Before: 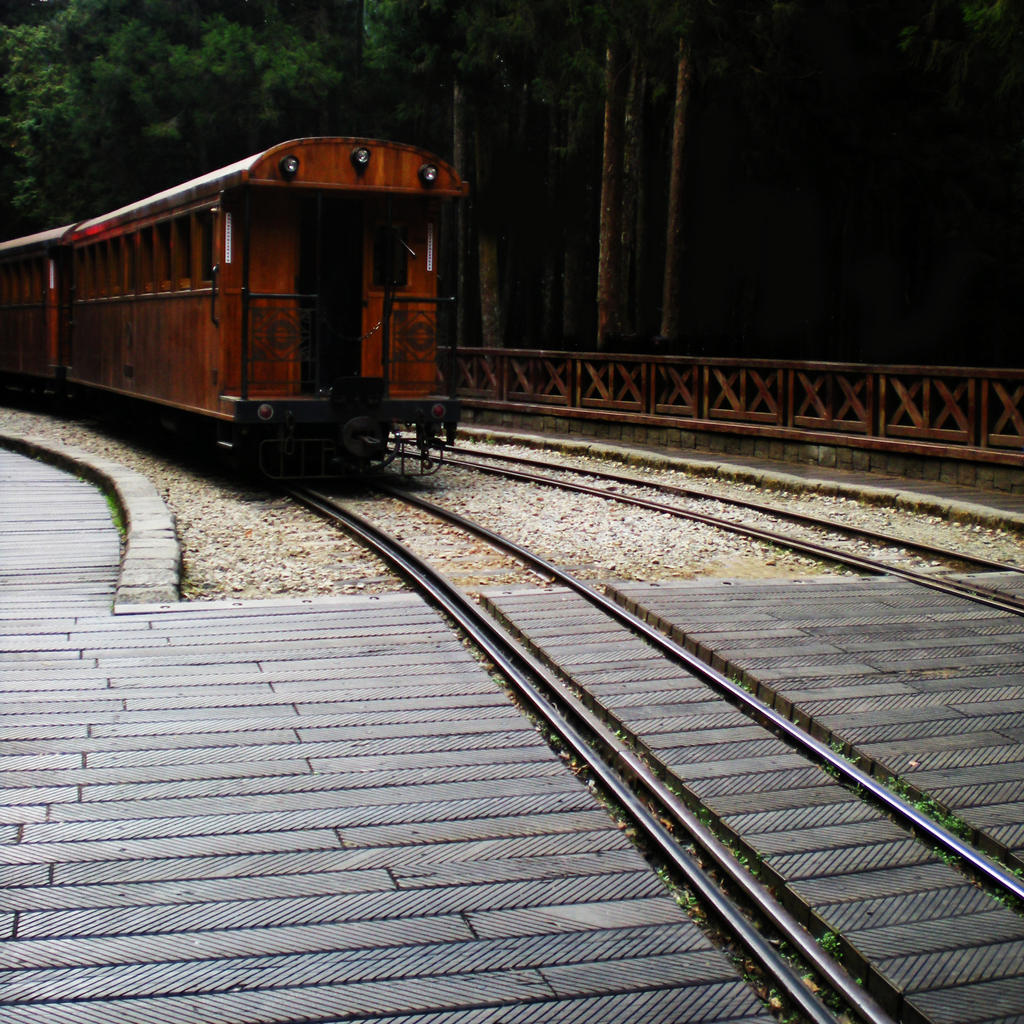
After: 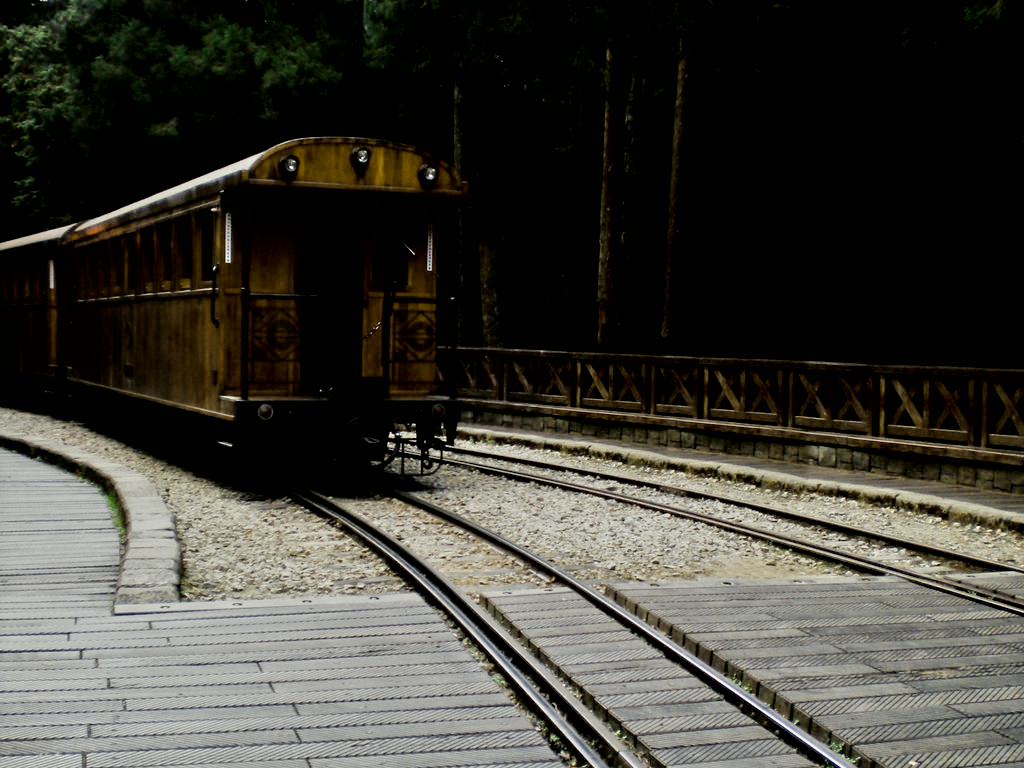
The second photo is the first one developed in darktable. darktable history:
exposure: black level correction 0.009, exposure -0.637 EV, compensate highlight preservation false
tone curve: curves: ch1 [(0, 0) (0.173, 0.145) (0.467, 0.477) (0.808, 0.611) (1, 1)]; ch2 [(0, 0) (0.255, 0.314) (0.498, 0.509) (0.694, 0.64) (1, 1)], color space Lab, independent channels, preserve colors none
tone equalizer: -7 EV 0.15 EV, -6 EV 0.6 EV, -5 EV 1.15 EV, -4 EV 1.33 EV, -3 EV 1.15 EV, -2 EV 0.6 EV, -1 EV 0.15 EV, mask exposure compensation -0.5 EV
crop: bottom 24.967%
